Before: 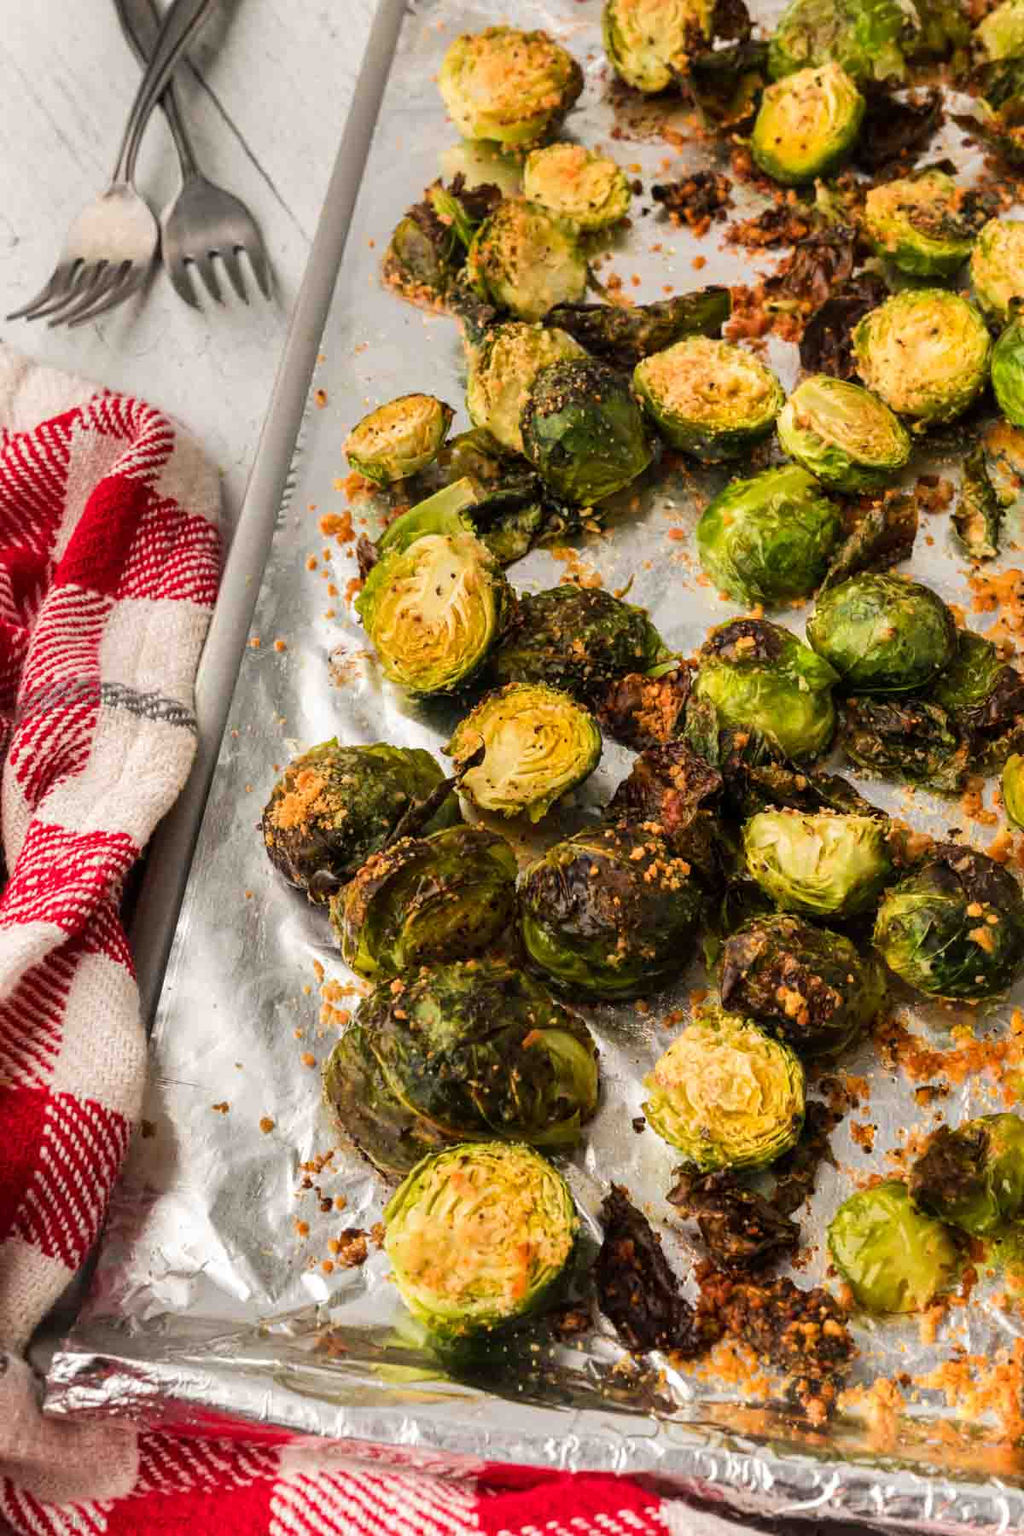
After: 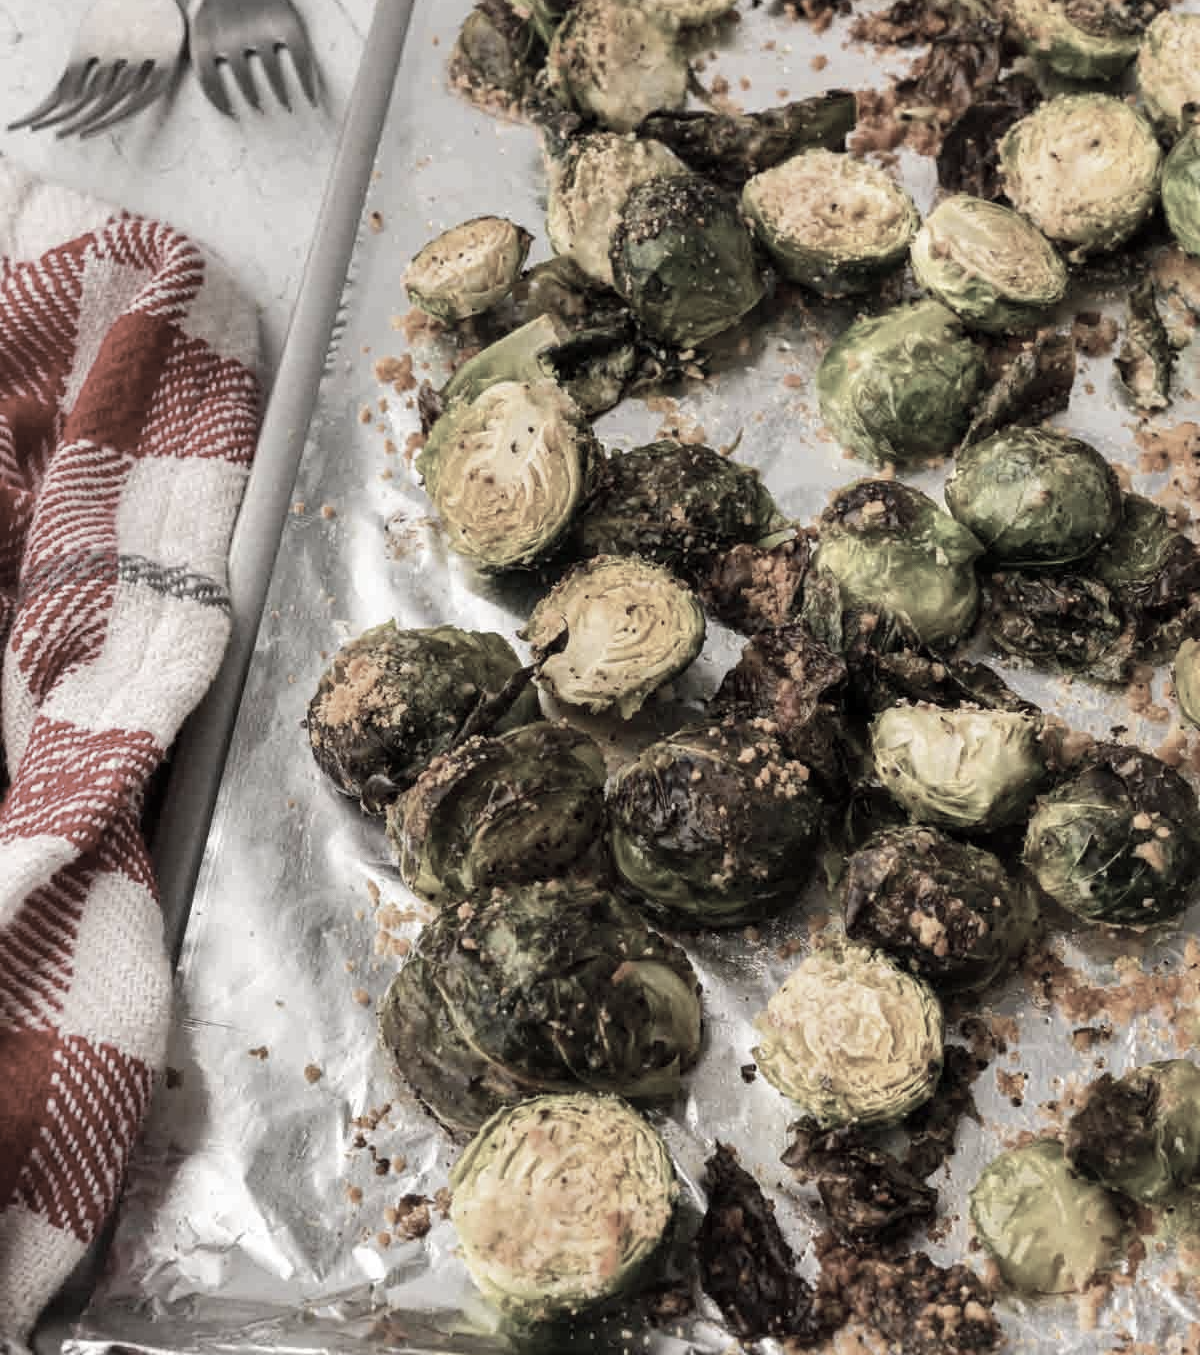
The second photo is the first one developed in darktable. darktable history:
crop: top 13.665%, bottom 11.042%
color correction: highlights b* -0.04, saturation 0.312
